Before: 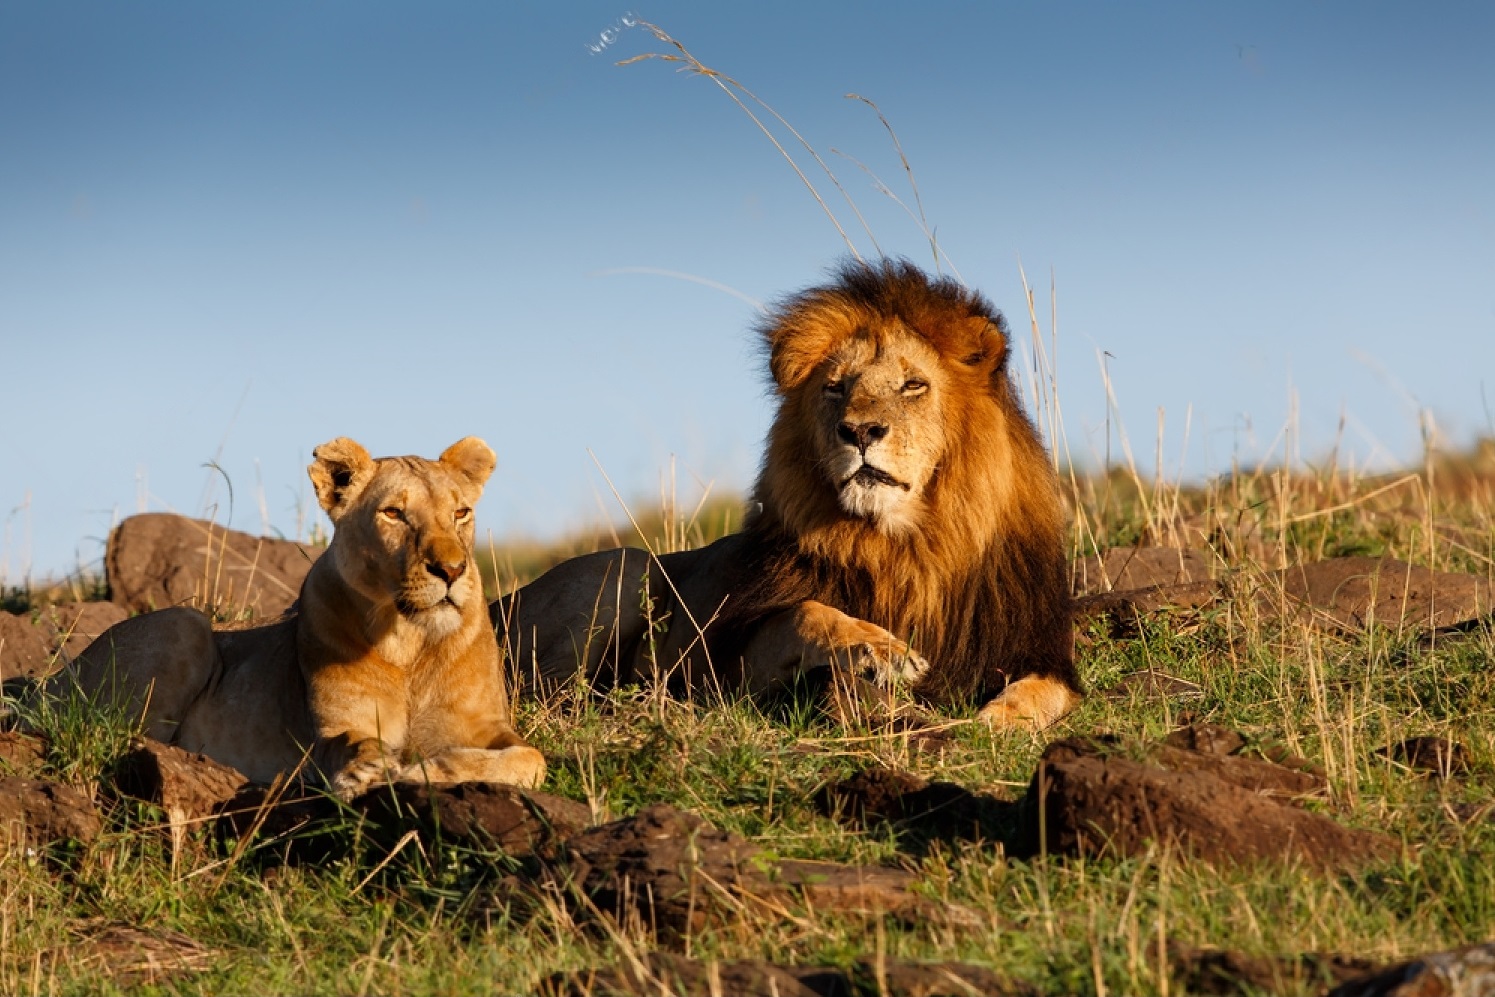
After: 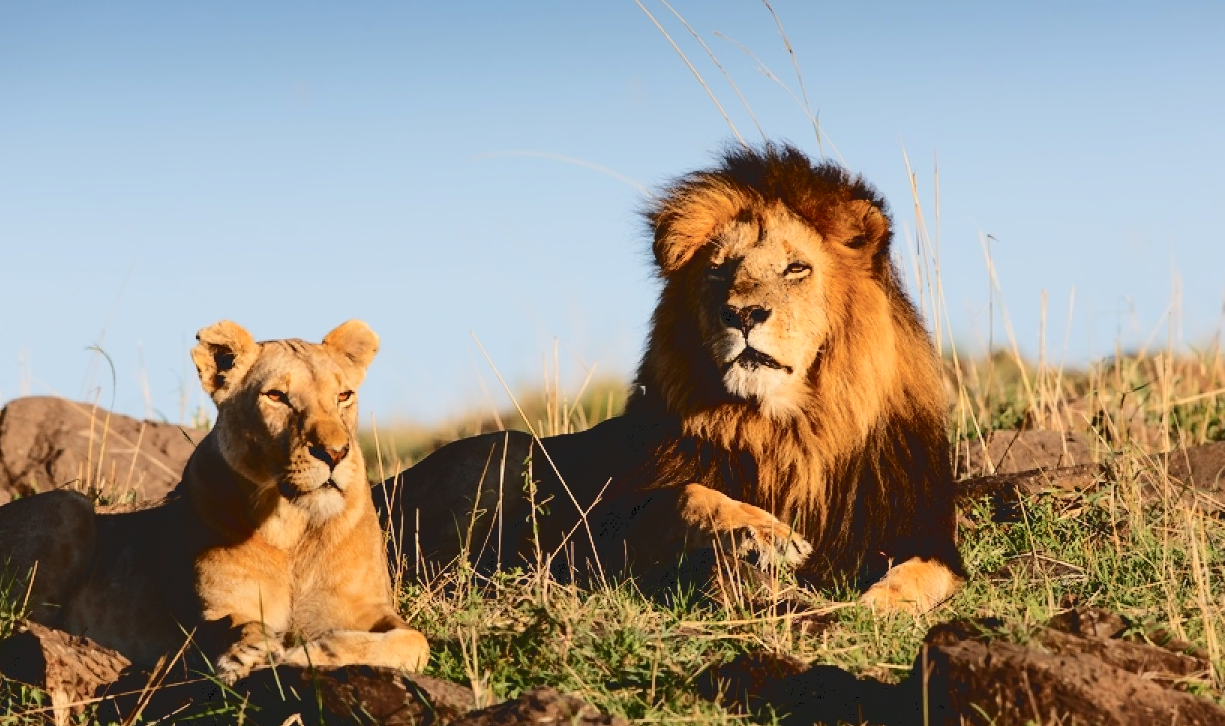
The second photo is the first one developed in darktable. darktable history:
tone curve: curves: ch0 [(0, 0) (0.003, 0.117) (0.011, 0.115) (0.025, 0.116) (0.044, 0.116) (0.069, 0.112) (0.1, 0.113) (0.136, 0.127) (0.177, 0.148) (0.224, 0.191) (0.277, 0.249) (0.335, 0.363) (0.399, 0.479) (0.468, 0.589) (0.543, 0.664) (0.623, 0.733) (0.709, 0.799) (0.801, 0.852) (0.898, 0.914) (1, 1)], color space Lab, independent channels, preserve colors none
crop: left 7.853%, top 11.754%, right 10.174%, bottom 15.425%
